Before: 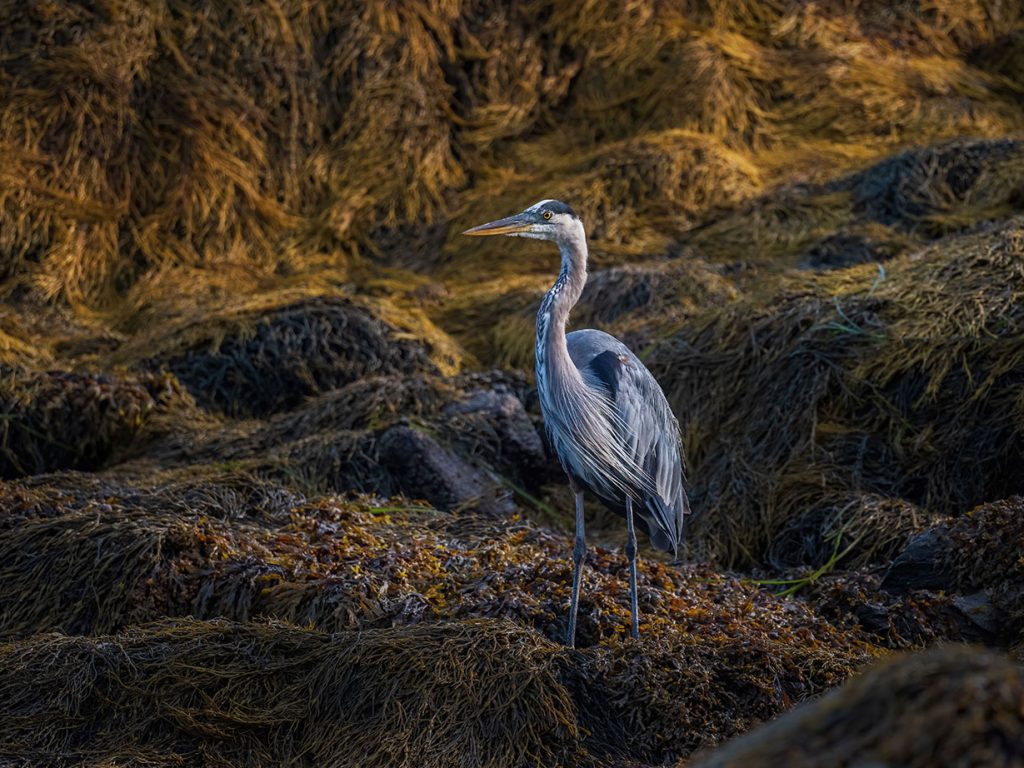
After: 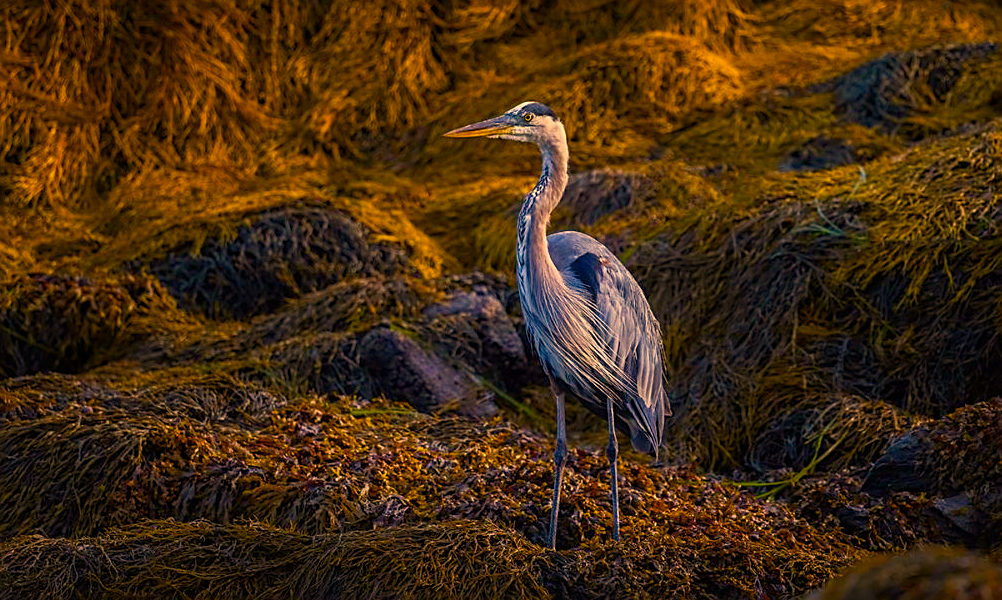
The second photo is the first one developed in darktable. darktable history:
sharpen: on, module defaults
exposure: compensate highlight preservation false
color correction: highlights a* 14.83, highlights b* 31.32
crop and rotate: left 1.867%, top 12.779%, right 0.207%, bottom 9.09%
color balance rgb: power › chroma 0.666%, power › hue 60°, highlights gain › chroma 3.256%, highlights gain › hue 57.08°, perceptual saturation grading › global saturation 0.482%, perceptual saturation grading › mid-tones 6.09%, perceptual saturation grading › shadows 71.671%, global vibrance 45.292%
